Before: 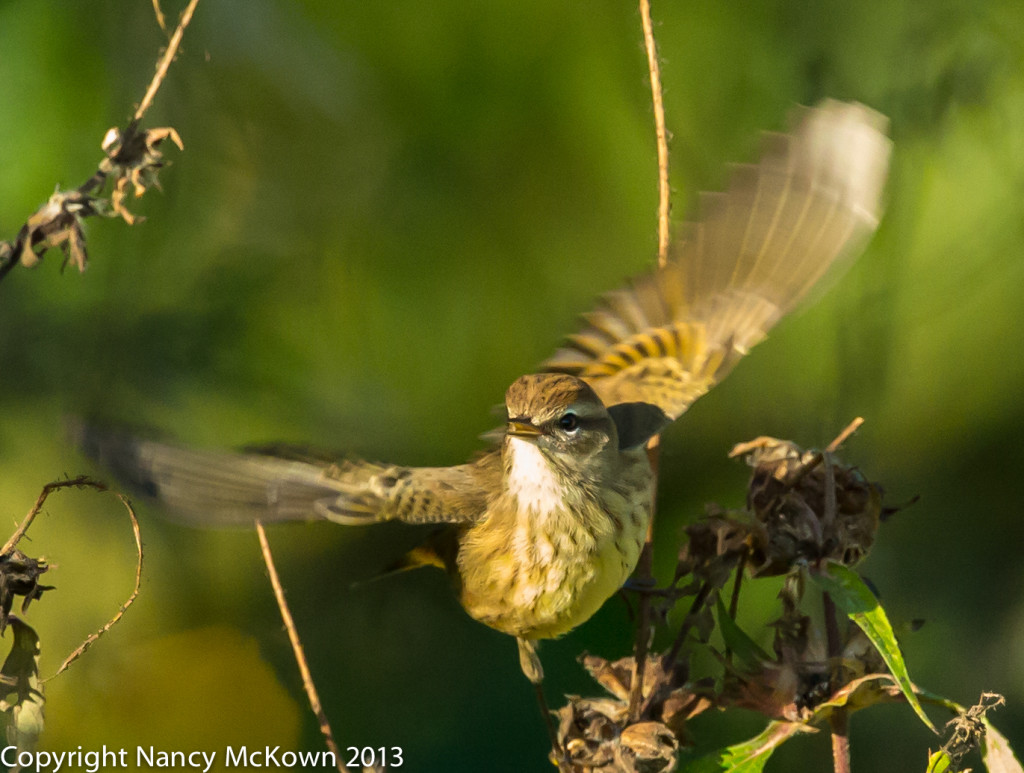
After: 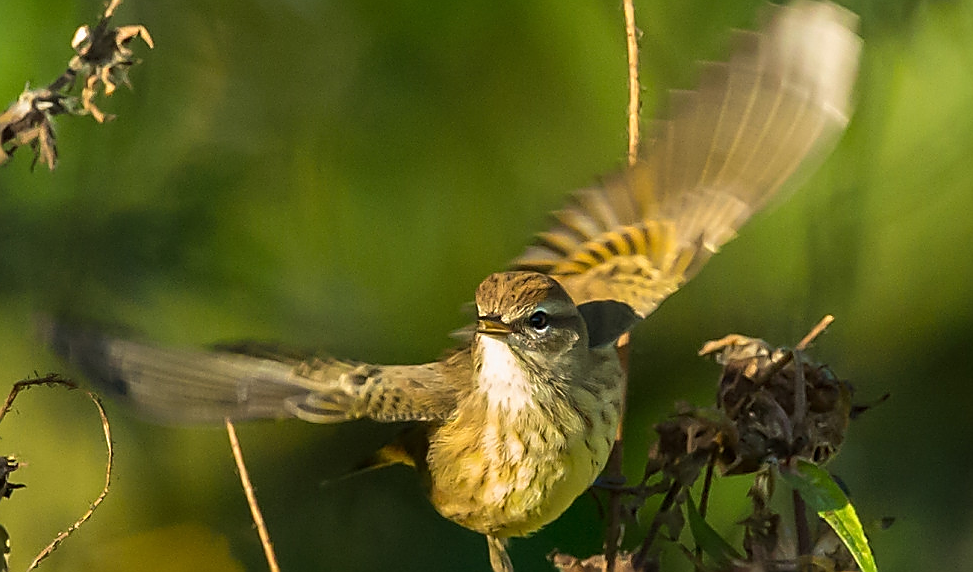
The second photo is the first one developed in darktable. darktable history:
sharpen: radius 1.4, amount 1.25, threshold 0.7
crop and rotate: left 2.991%, top 13.302%, right 1.981%, bottom 12.636%
